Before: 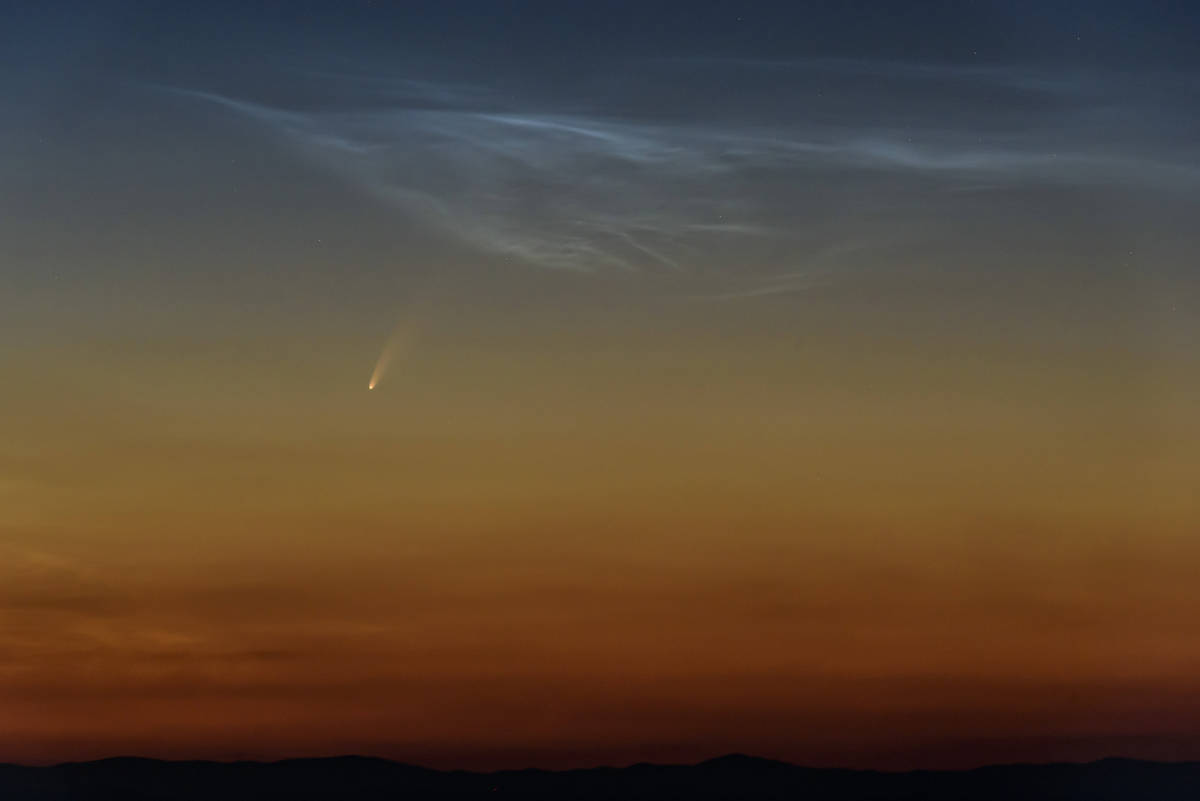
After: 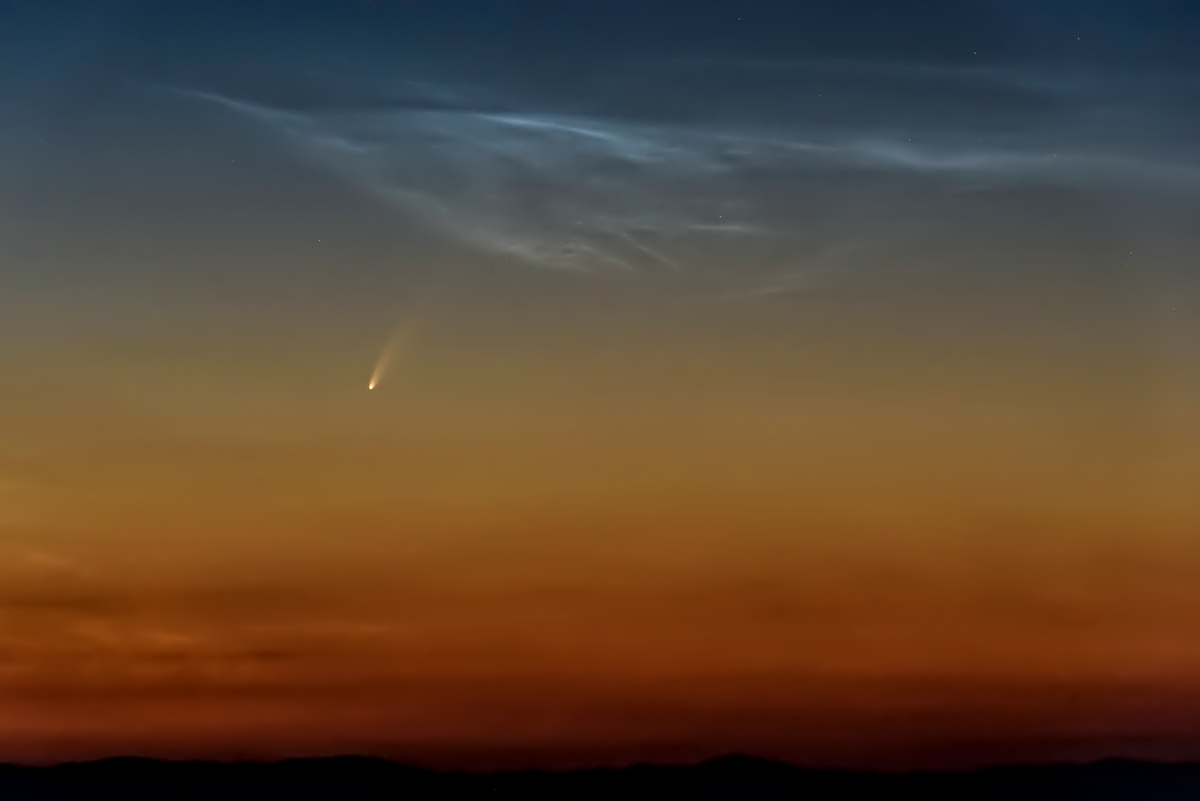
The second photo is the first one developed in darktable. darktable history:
contrast equalizer: y [[0.5, 0.542, 0.583, 0.625, 0.667, 0.708], [0.5 ×6], [0.5 ×6], [0, 0.033, 0.067, 0.1, 0.133, 0.167], [0, 0.05, 0.1, 0.15, 0.2, 0.25]]
